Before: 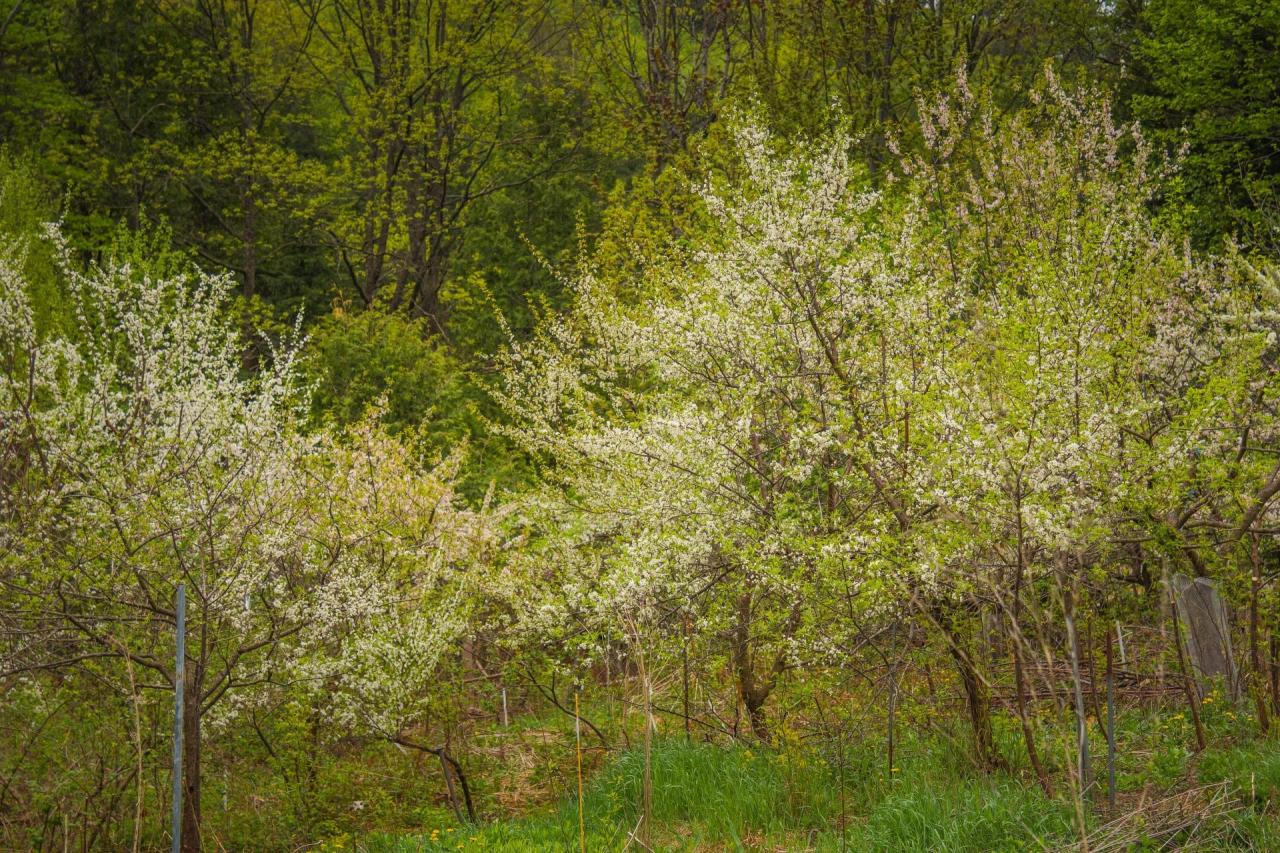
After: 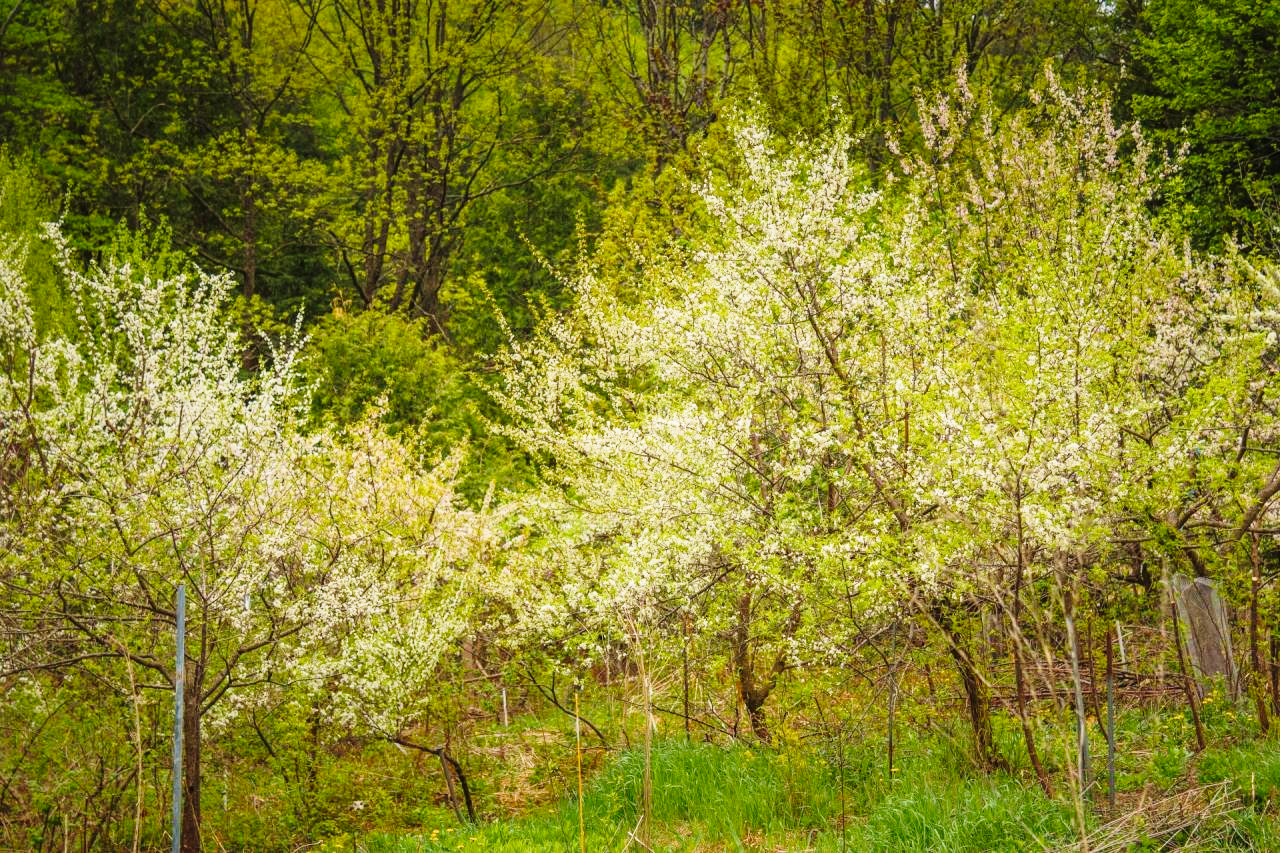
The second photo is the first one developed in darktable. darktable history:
base curve: curves: ch0 [(0, 0) (0.028, 0.03) (0.121, 0.232) (0.46, 0.748) (0.859, 0.968) (1, 1)], preserve colors none
velvia: strength 17.54%
